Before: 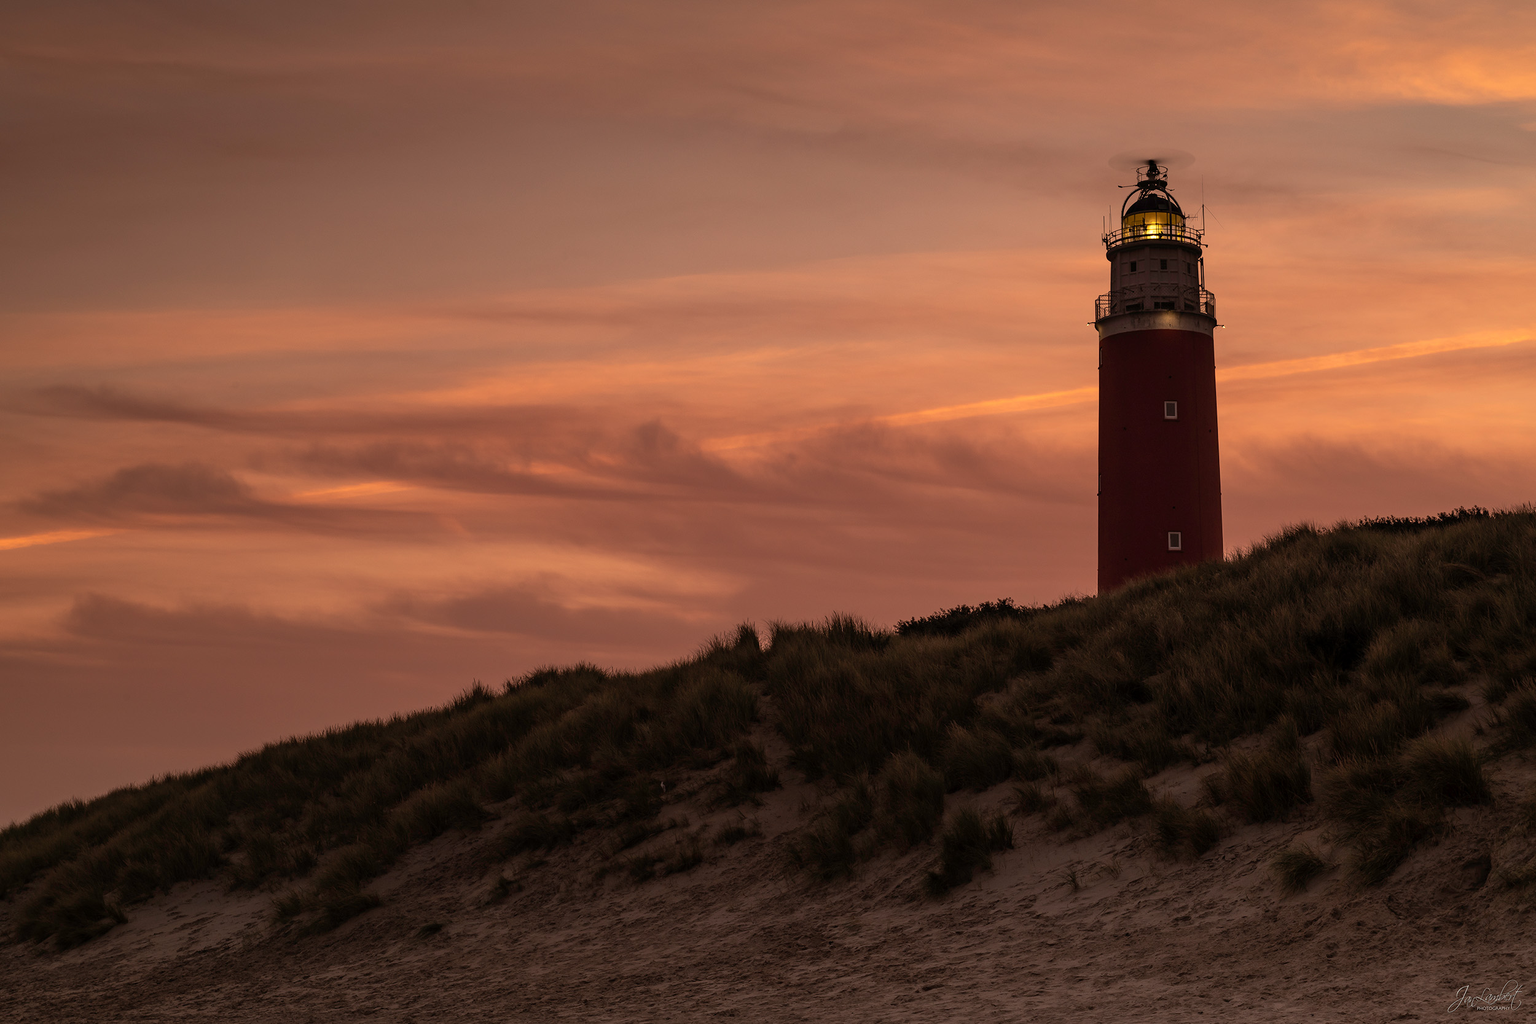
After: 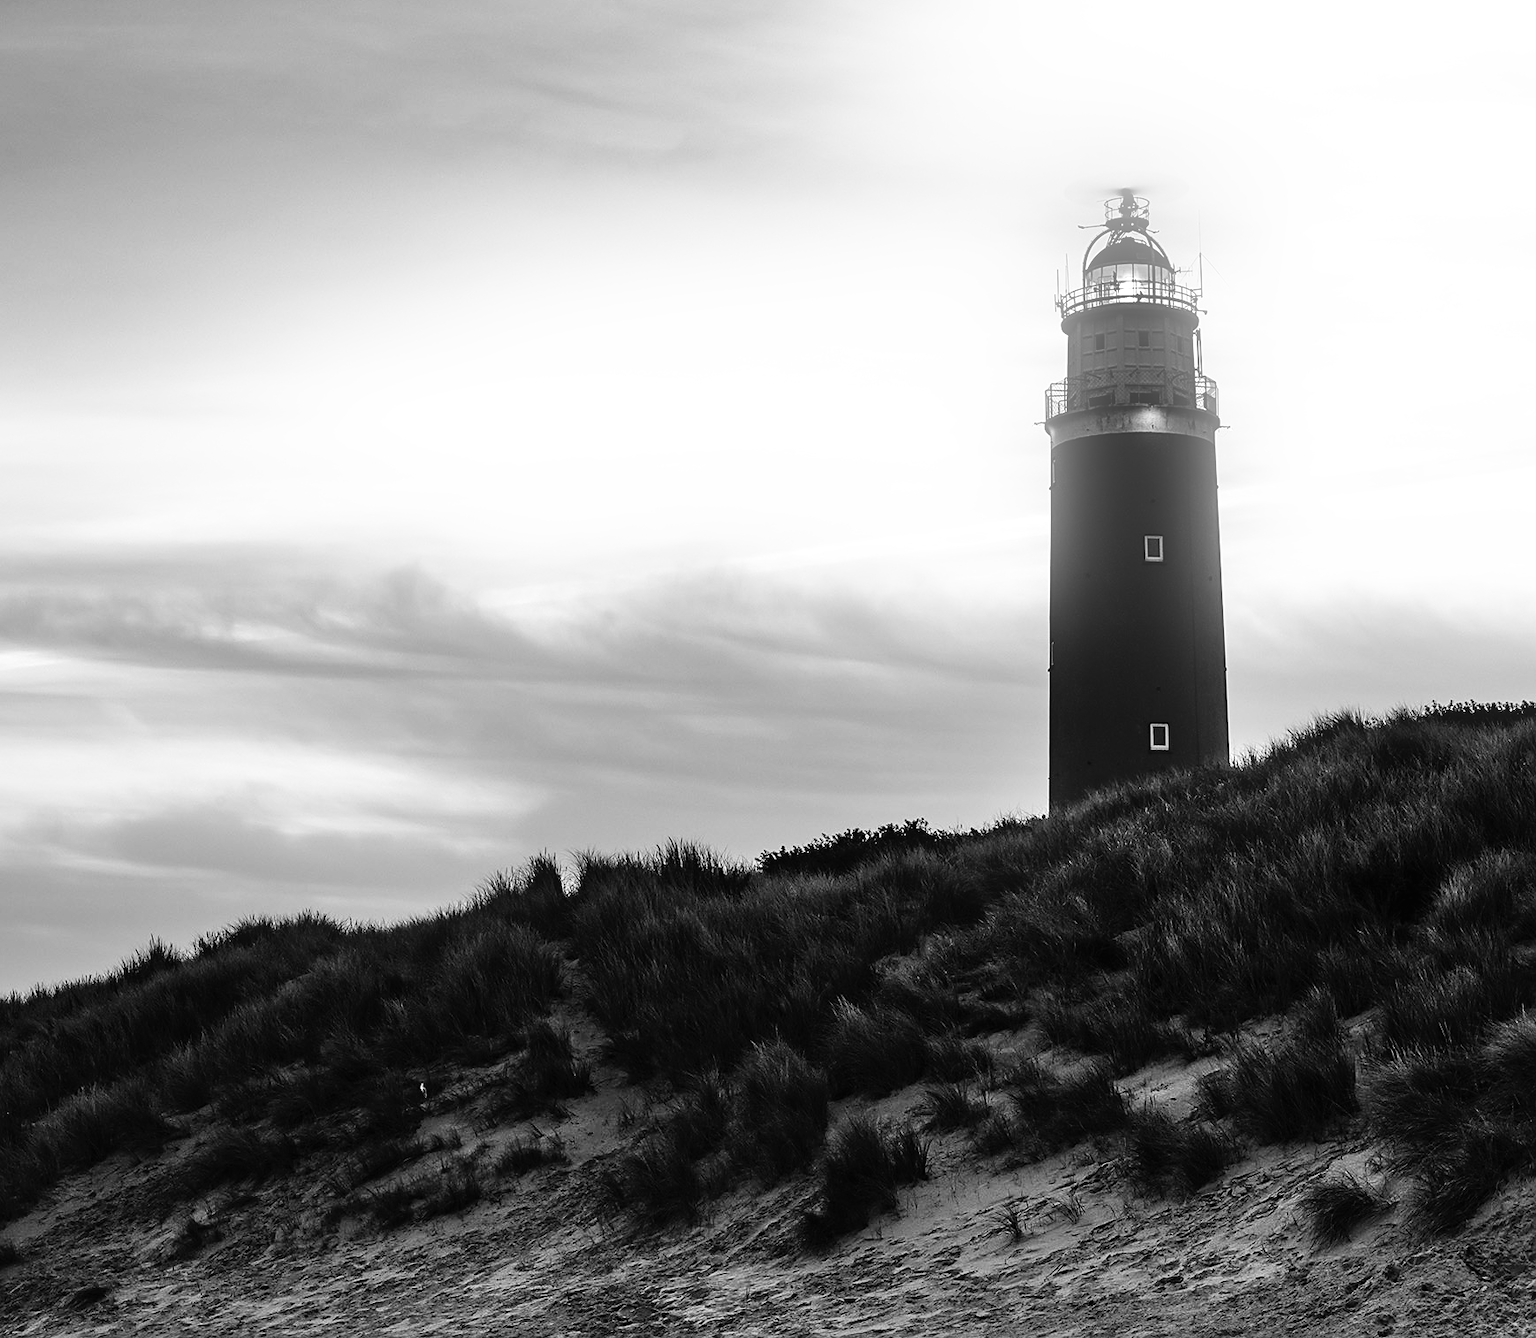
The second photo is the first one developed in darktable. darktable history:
shadows and highlights: radius 110.86, shadows 51.09, white point adjustment 9.16, highlights -4.17, highlights color adjustment 32.2%, soften with gaussian
contrast brightness saturation: saturation -0.05
bloom: size 16%, threshold 98%, strength 20%
base curve: curves: ch0 [(0, 0) (0.007, 0.004) (0.027, 0.03) (0.046, 0.07) (0.207, 0.54) (0.442, 0.872) (0.673, 0.972) (1, 1)], preserve colors none
crop and rotate: left 24.034%, top 2.838%, right 6.406%, bottom 6.299%
sharpen: on, module defaults
monochrome: a 32, b 64, size 2.3
